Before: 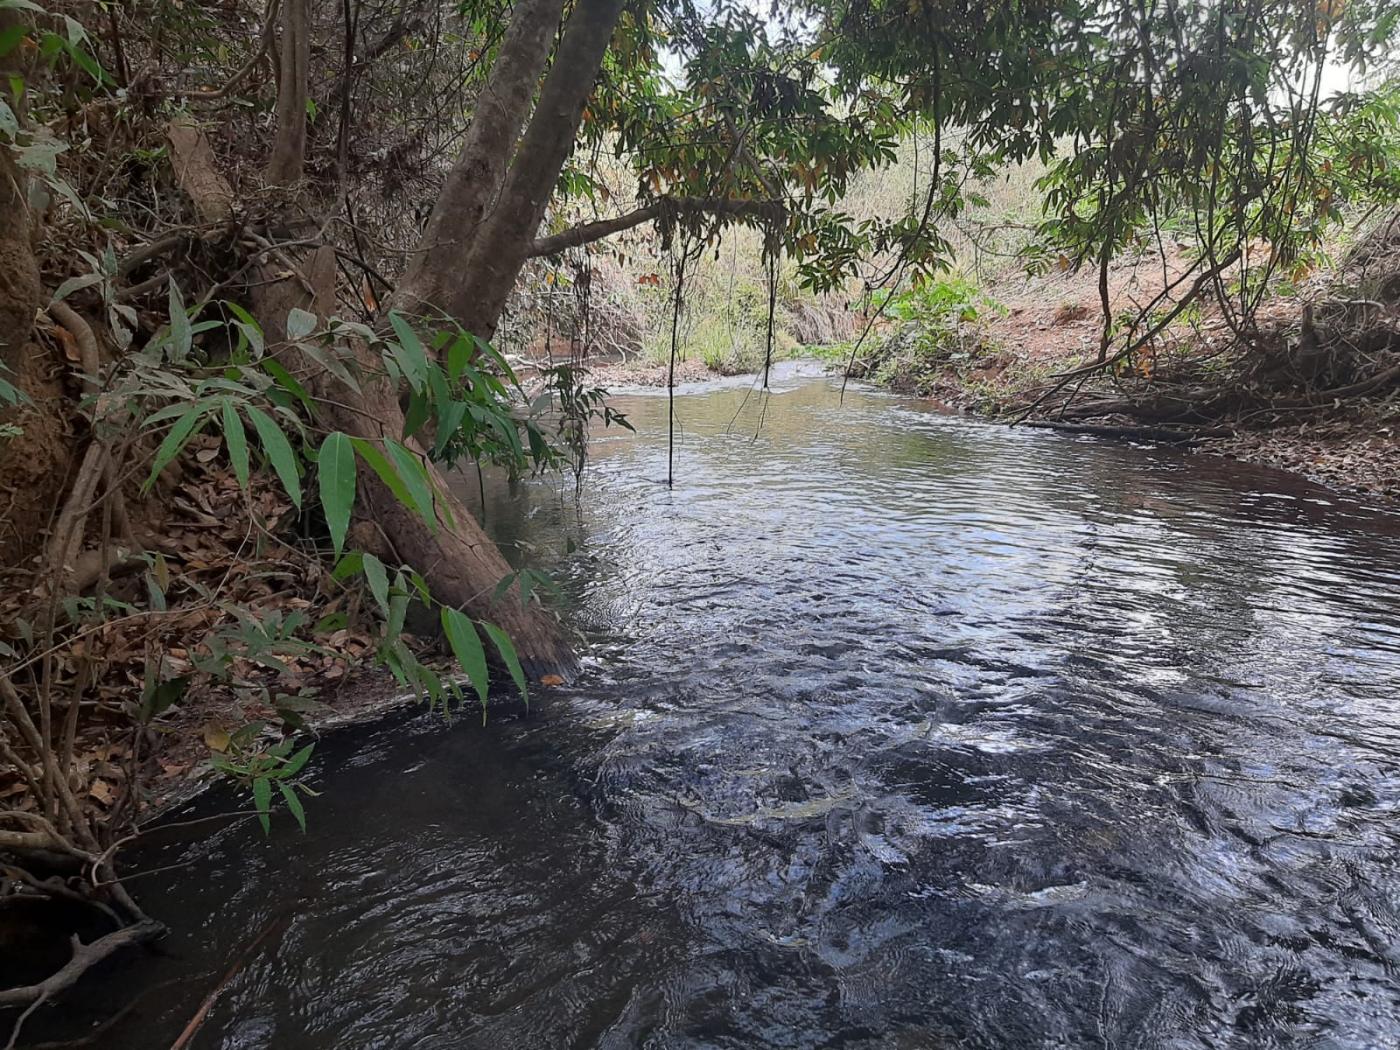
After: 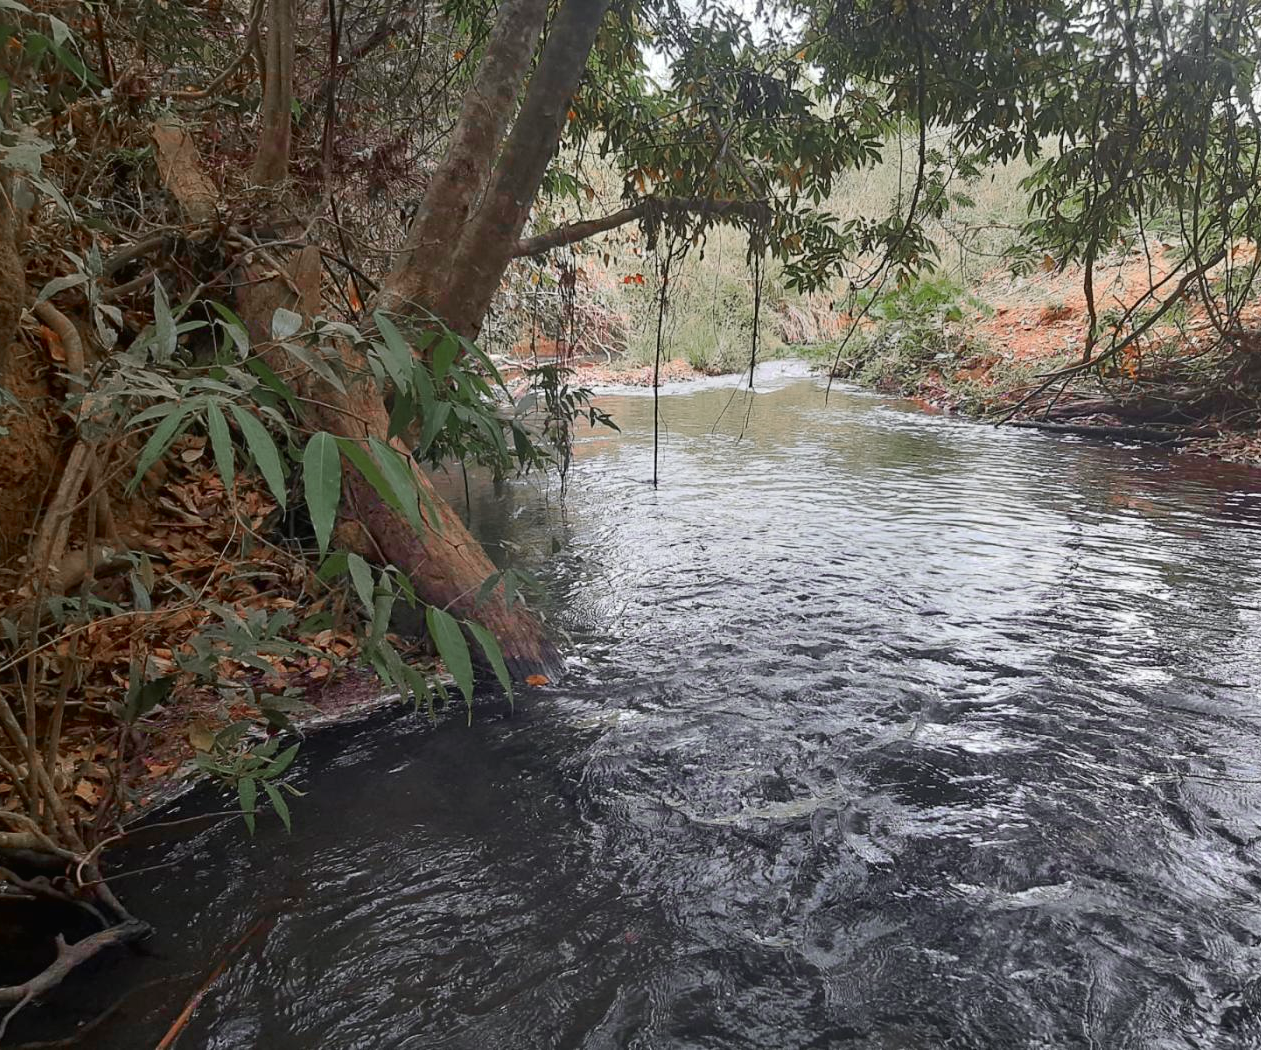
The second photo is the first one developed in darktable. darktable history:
rotate and perspective: crop left 0, crop top 0
tone curve: curves: ch0 [(0, 0.014) (0.036, 0.047) (0.15, 0.156) (0.27, 0.258) (0.511, 0.506) (0.761, 0.741) (1, 0.919)]; ch1 [(0, 0) (0.179, 0.173) (0.322, 0.32) (0.429, 0.431) (0.502, 0.5) (0.519, 0.522) (0.562, 0.575) (0.631, 0.65) (0.72, 0.692) (1, 1)]; ch2 [(0, 0) (0.29, 0.295) (0.404, 0.436) (0.497, 0.498) (0.533, 0.556) (0.599, 0.607) (0.696, 0.707) (1, 1)], color space Lab, independent channels, preserve colors none
color zones: curves: ch0 [(0, 0.48) (0.209, 0.398) (0.305, 0.332) (0.429, 0.493) (0.571, 0.5) (0.714, 0.5) (0.857, 0.5) (1, 0.48)]; ch1 [(0, 0.736) (0.143, 0.625) (0.225, 0.371) (0.429, 0.256) (0.571, 0.241) (0.714, 0.213) (0.857, 0.48) (1, 0.736)]; ch2 [(0, 0.448) (0.143, 0.498) (0.286, 0.5) (0.429, 0.5) (0.571, 0.5) (0.714, 0.5) (0.857, 0.5) (1, 0.448)]
crop and rotate: left 1.088%, right 8.807%
exposure: black level correction 0.001, exposure 0.5 EV, compensate exposure bias true, compensate highlight preservation false
